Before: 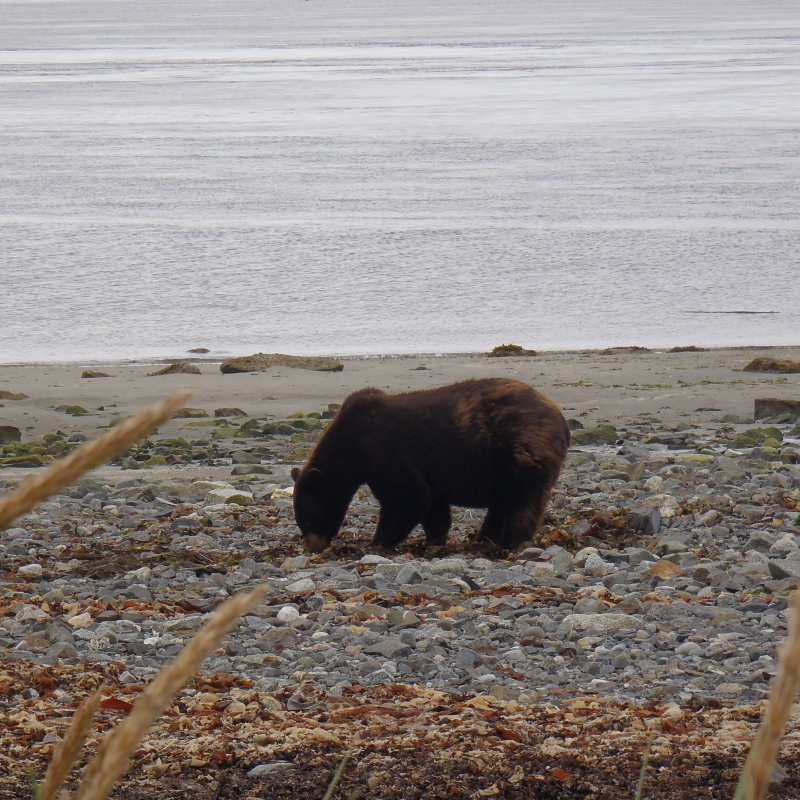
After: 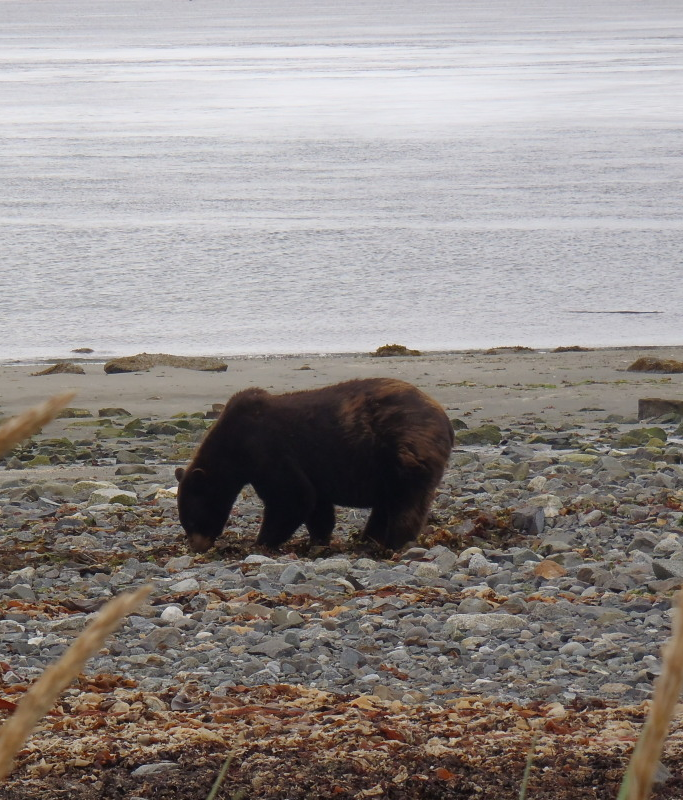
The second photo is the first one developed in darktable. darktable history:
crop and rotate: left 14.584%
bloom: size 5%, threshold 95%, strength 15%
